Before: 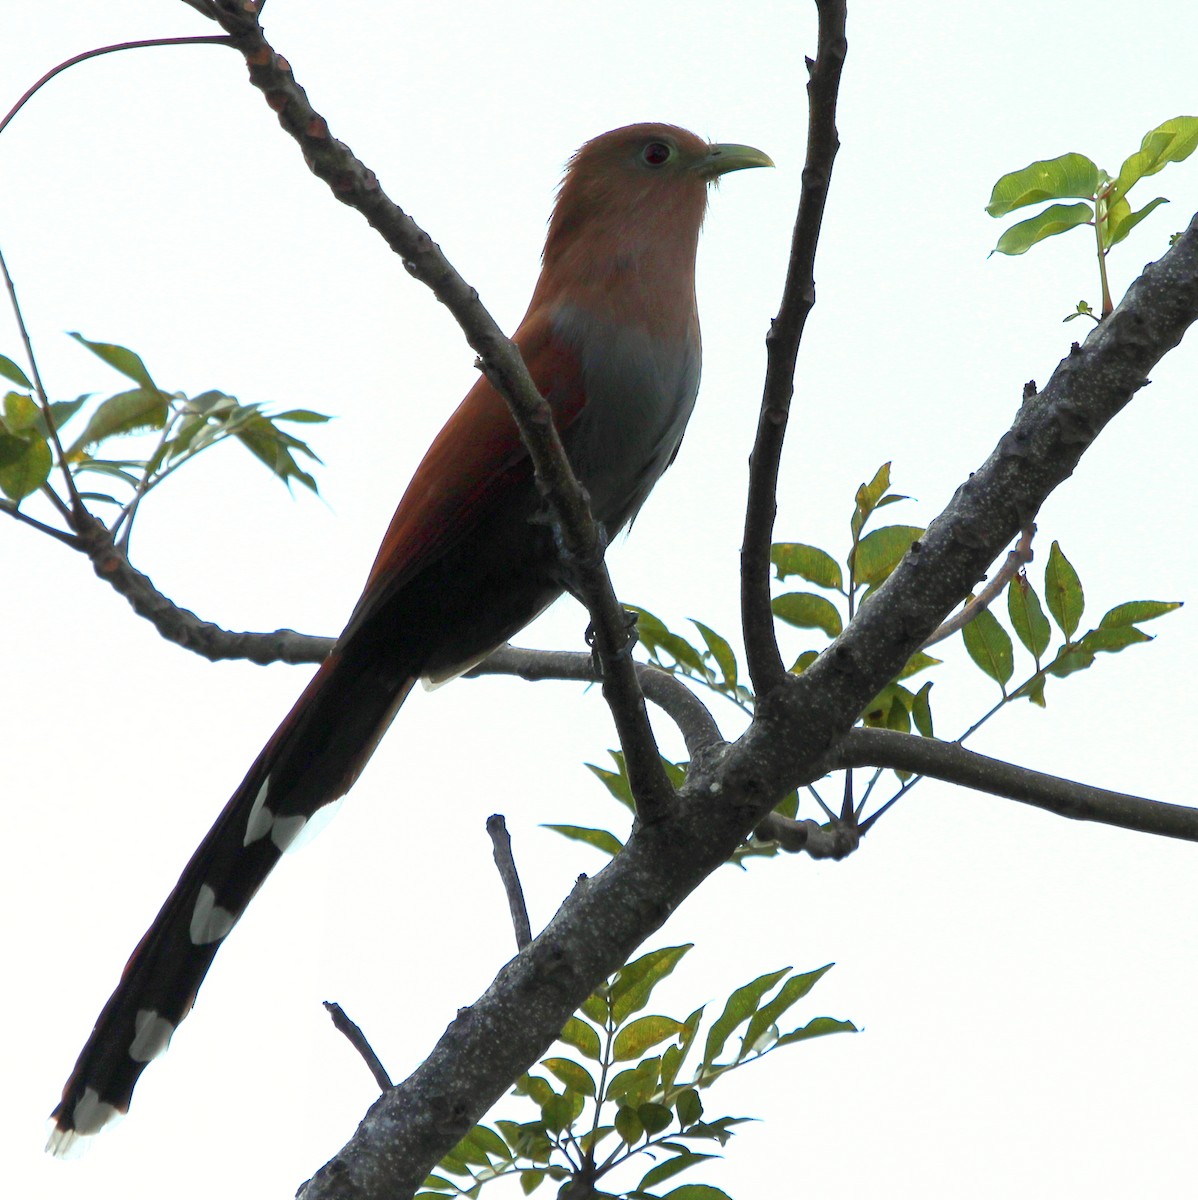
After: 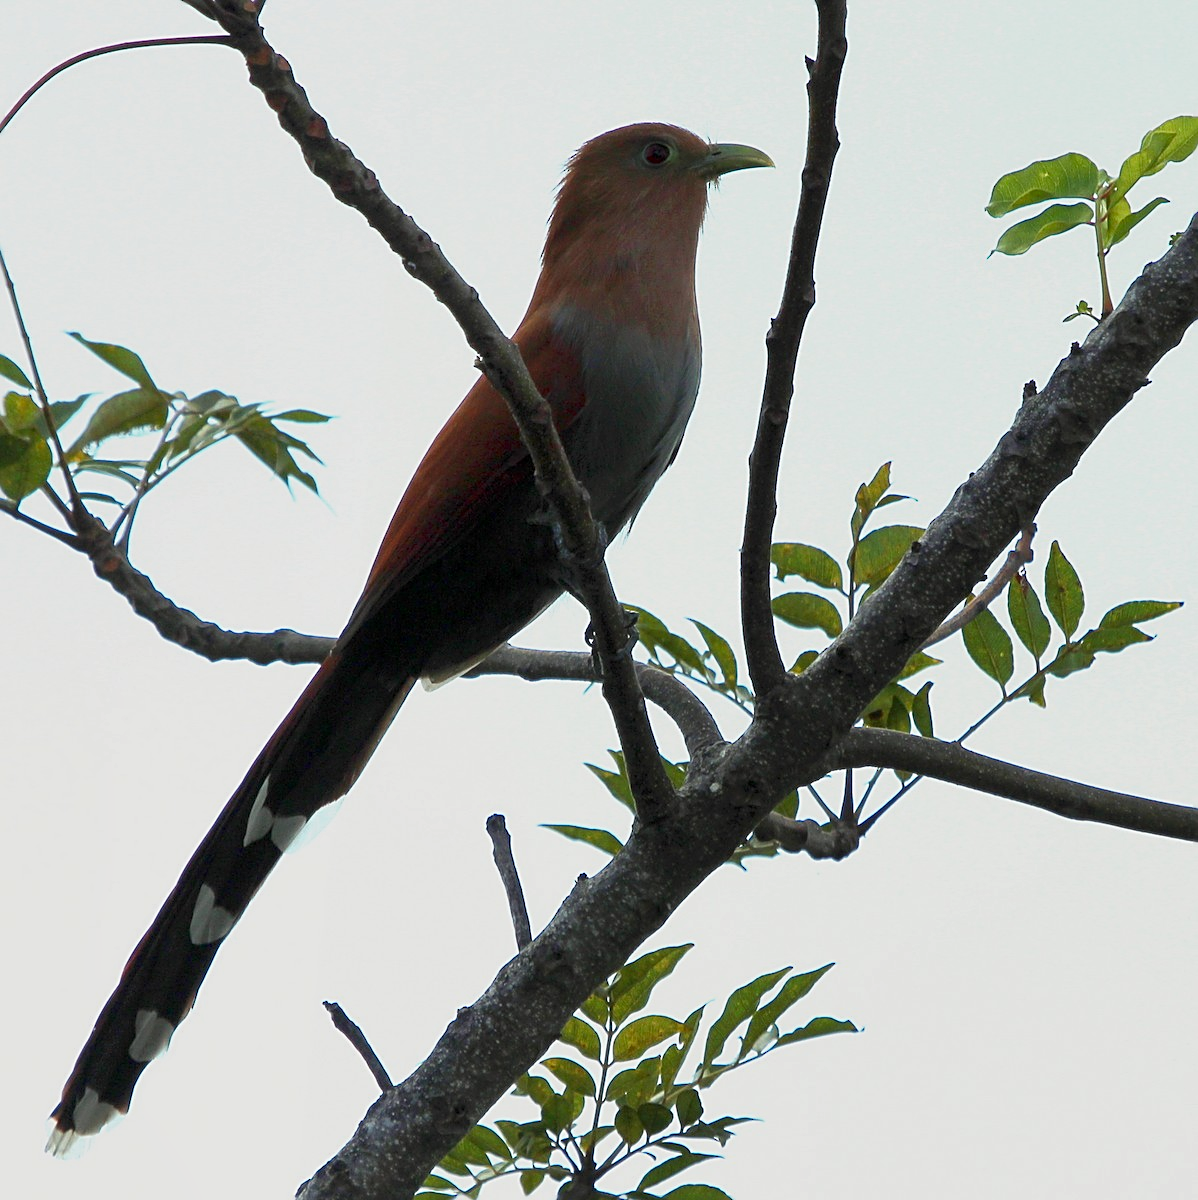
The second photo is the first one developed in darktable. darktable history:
sharpen: on, module defaults
shadows and highlights: radius 121.13, shadows 21.4, white point adjustment -9.72, highlights -14.39, soften with gaussian
local contrast: highlights 100%, shadows 100%, detail 120%, midtone range 0.2
